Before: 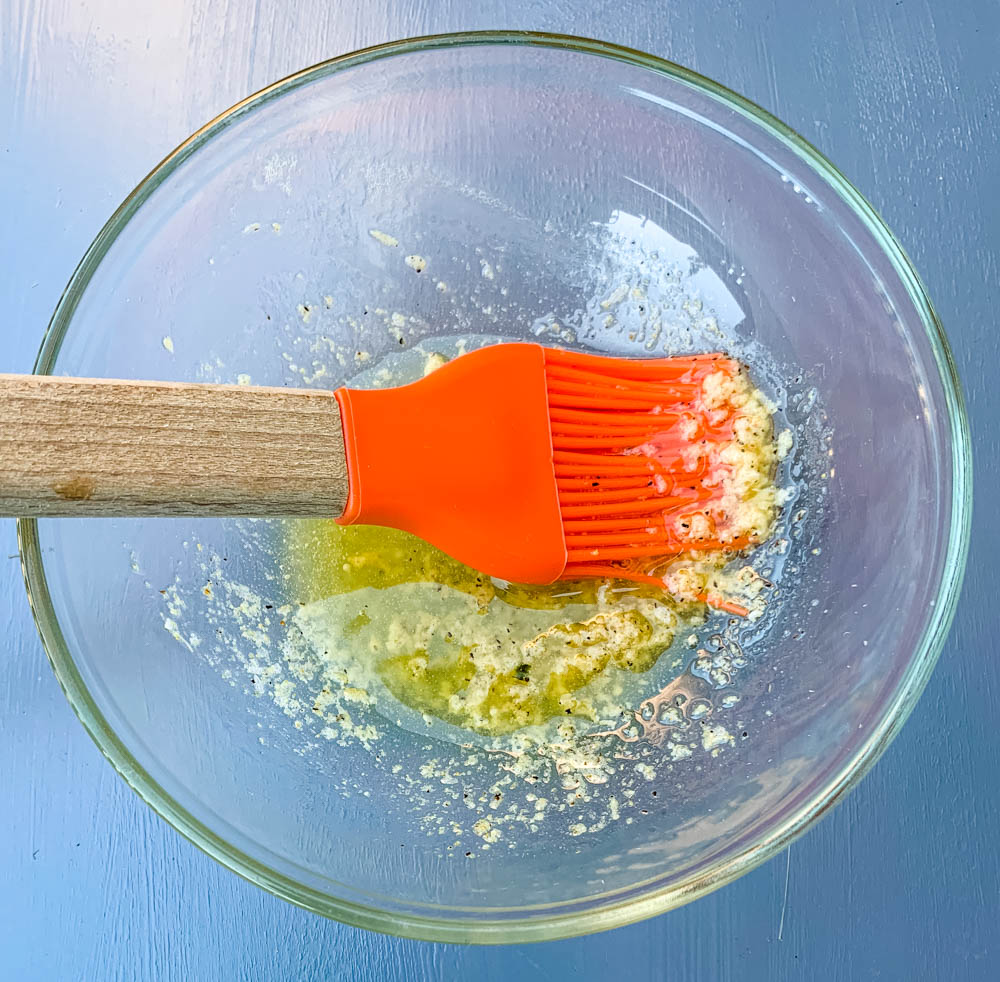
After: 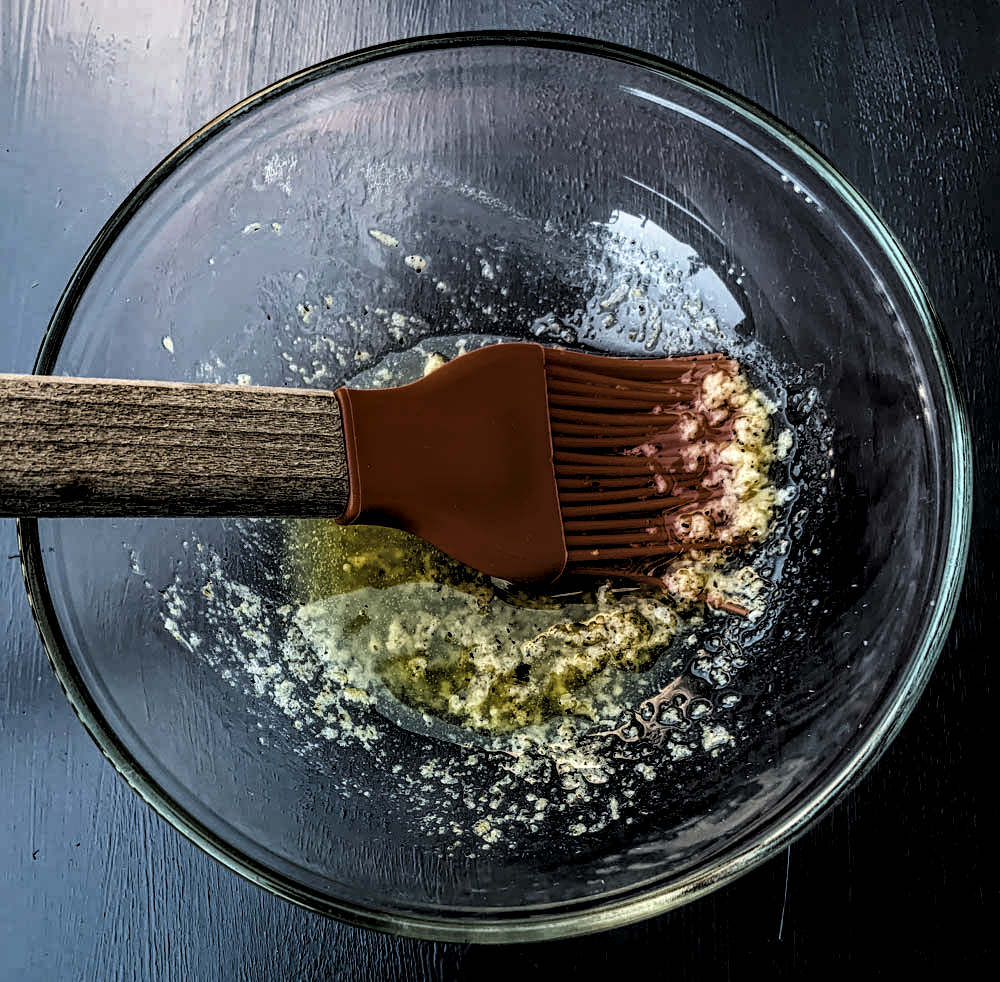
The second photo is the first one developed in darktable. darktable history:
local contrast: detail 142%
levels: levels [0.514, 0.759, 1]
